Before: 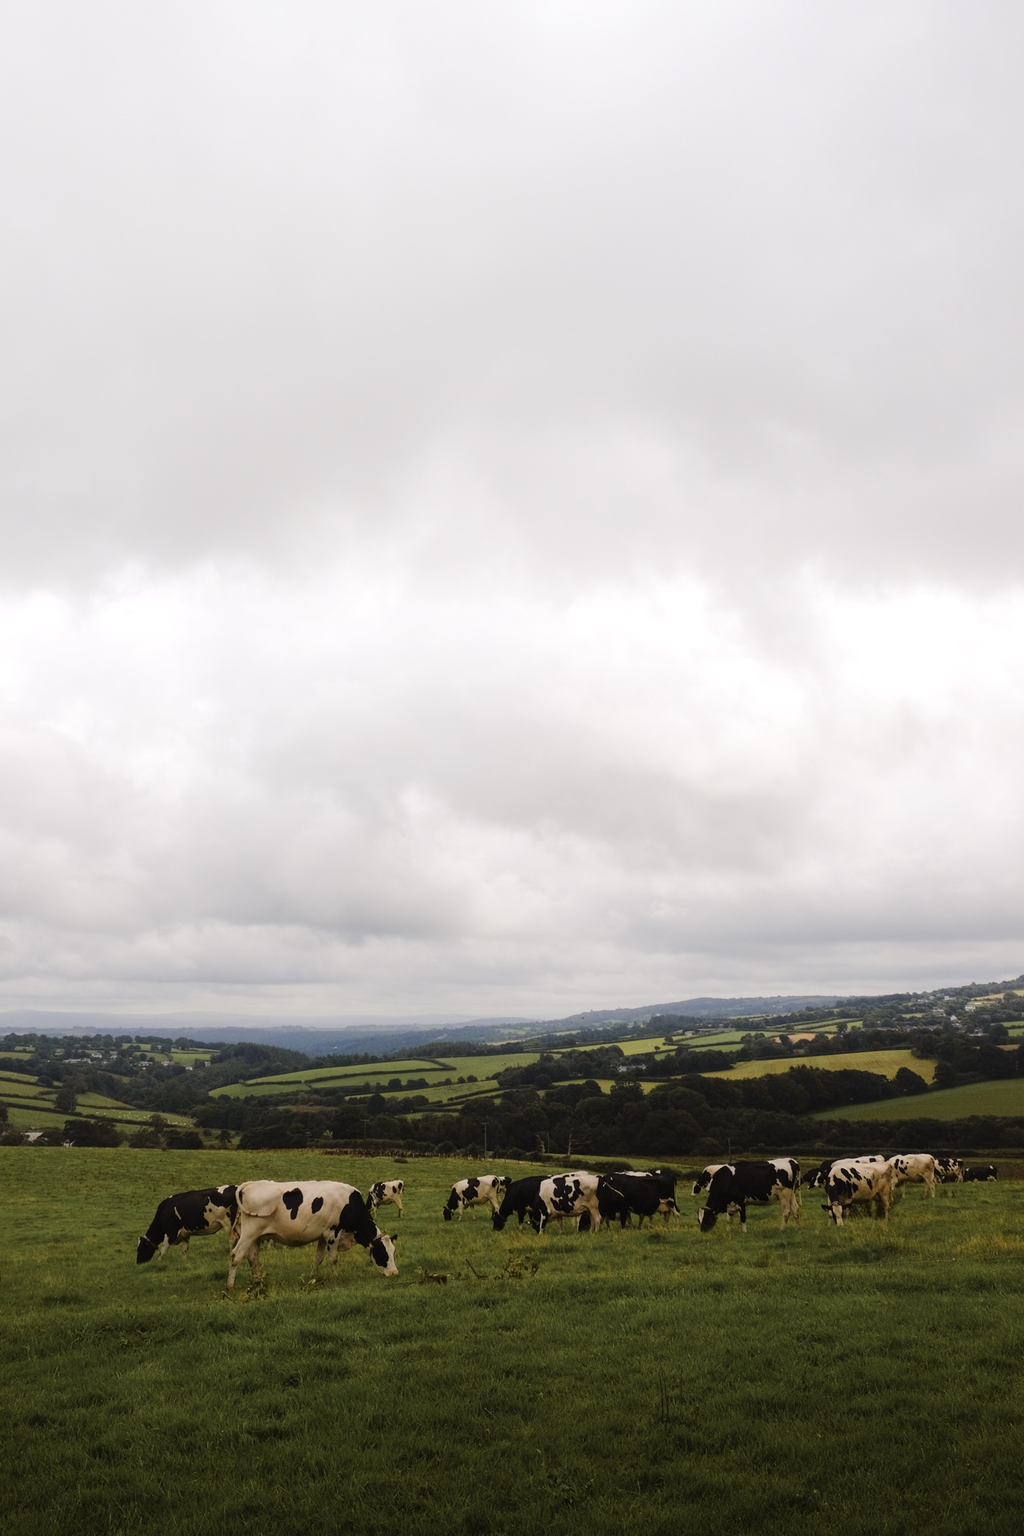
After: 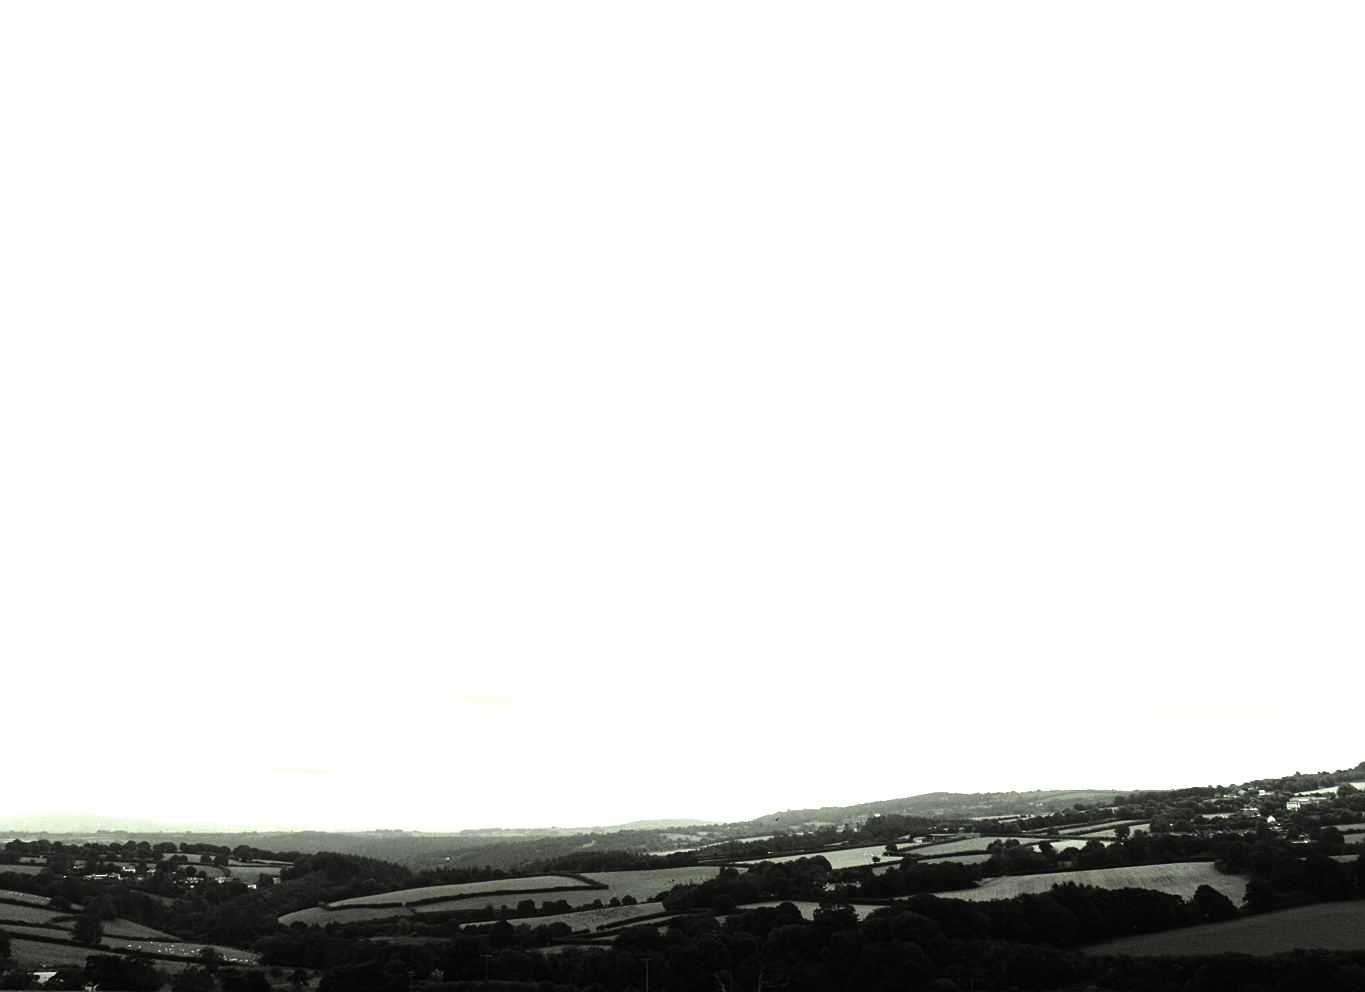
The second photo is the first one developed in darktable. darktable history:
sharpen: amount 0.212
crop and rotate: top 26.287%, bottom 25.238%
contrast brightness saturation: contrast -0.027, brightness -0.589, saturation -0.988
color correction: highlights a* -4.43, highlights b* 6.27
exposure: black level correction 0, exposure 1.199 EV, compensate highlight preservation false
velvia: strength 50.68%, mid-tones bias 0.507
